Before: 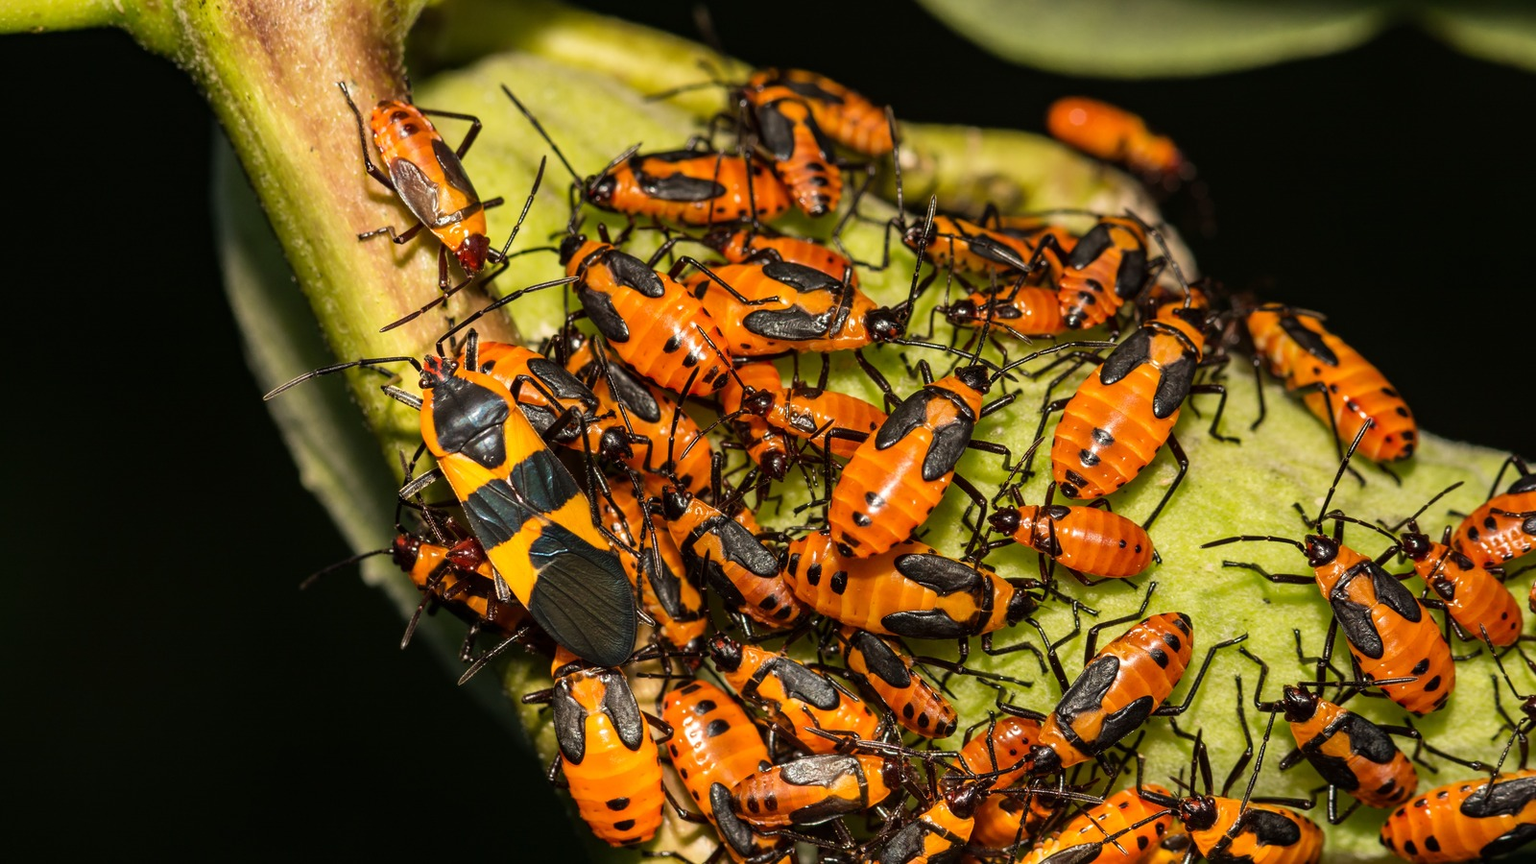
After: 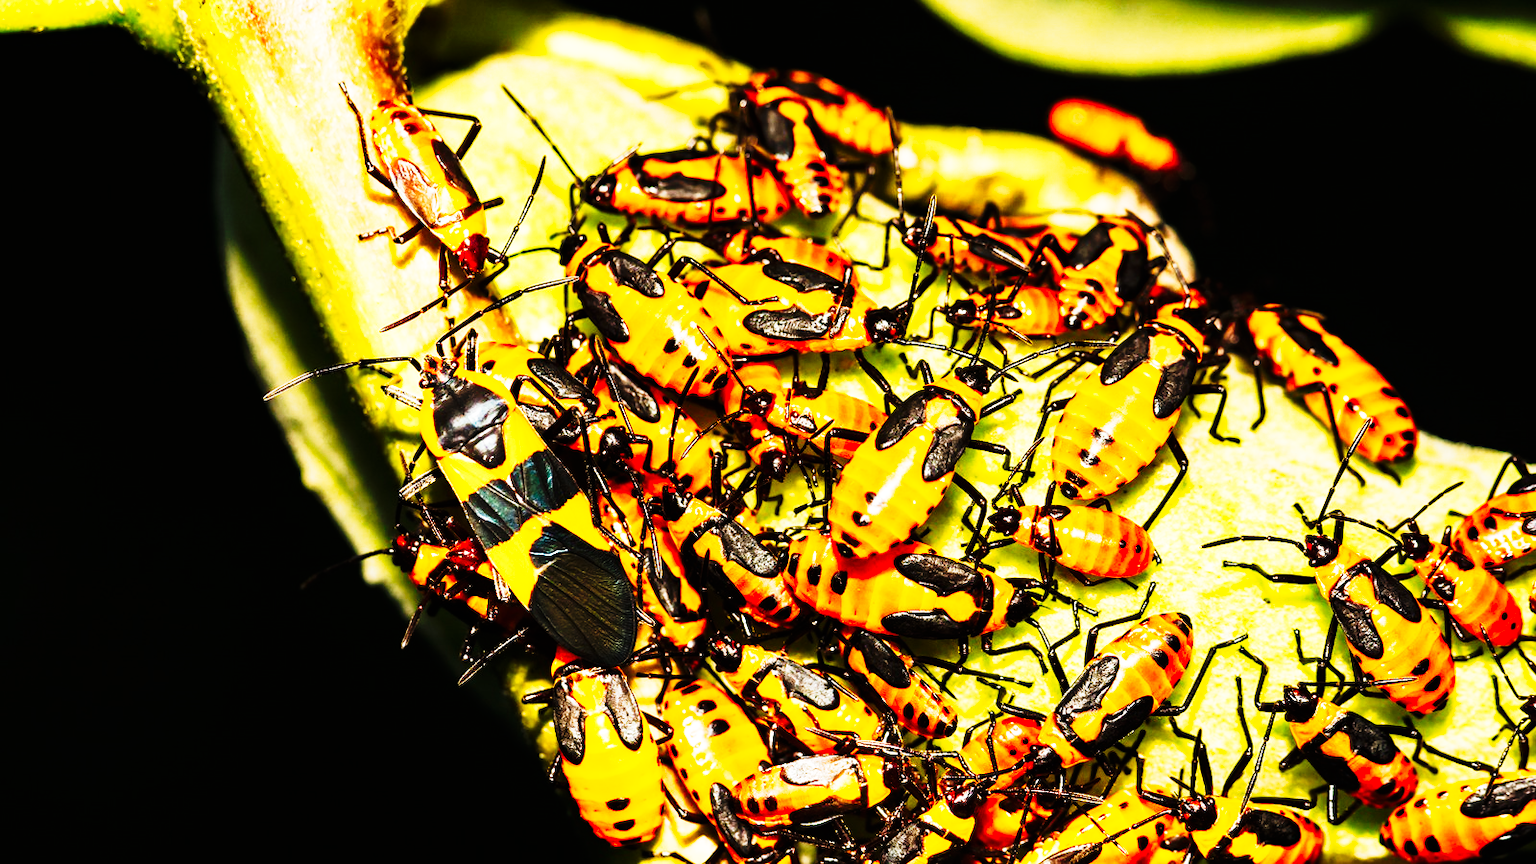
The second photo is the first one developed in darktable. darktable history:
base curve: curves: ch0 [(0, 0) (0.007, 0.004) (0.027, 0.03) (0.046, 0.07) (0.207, 0.54) (0.442, 0.872) (0.673, 0.972) (1, 1)], preserve colors none
tone curve: curves: ch0 [(0, 0) (0.236, 0.124) (0.373, 0.304) (0.542, 0.593) (0.737, 0.873) (1, 1)]; ch1 [(0, 0) (0.399, 0.328) (0.488, 0.484) (0.598, 0.624) (1, 1)]; ch2 [(0, 0) (0.448, 0.405) (0.523, 0.511) (0.592, 0.59) (1, 1)], preserve colors none
